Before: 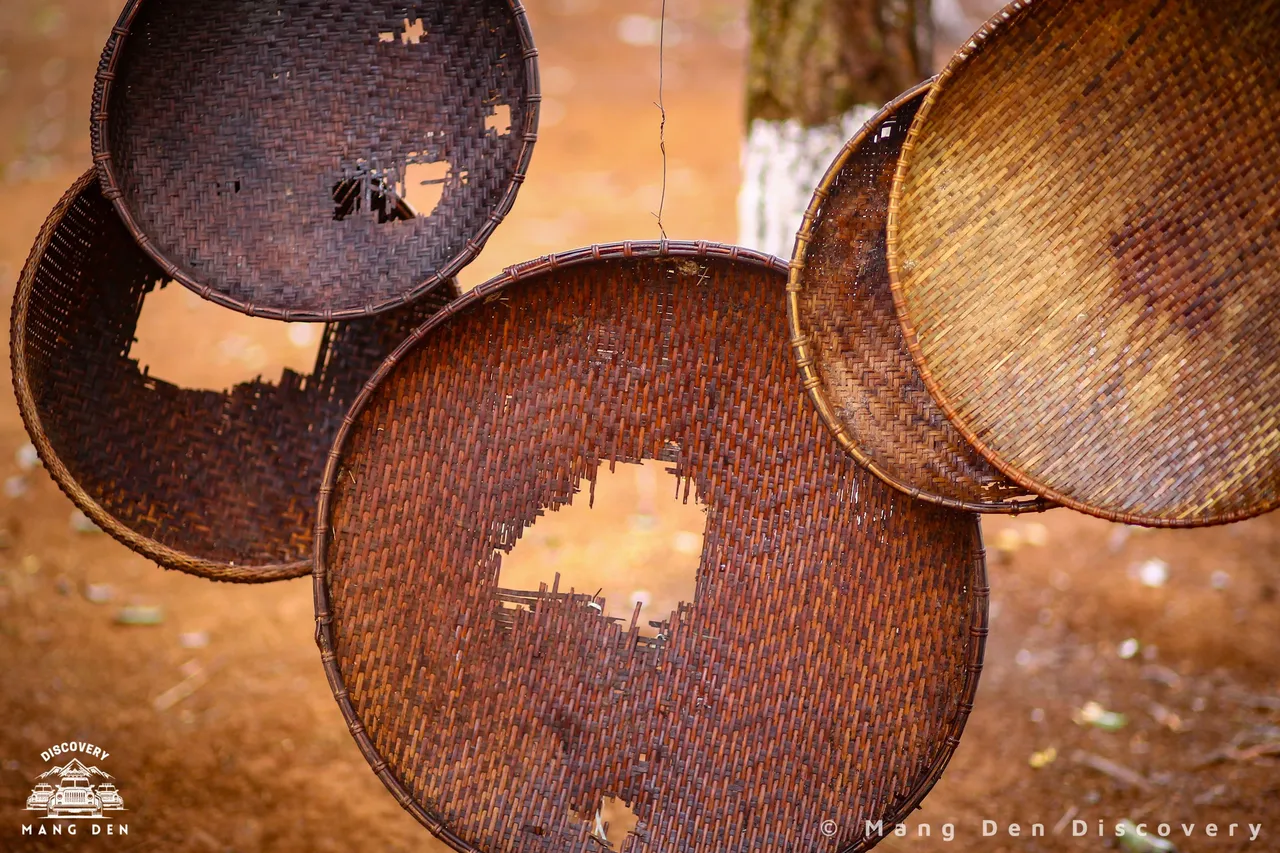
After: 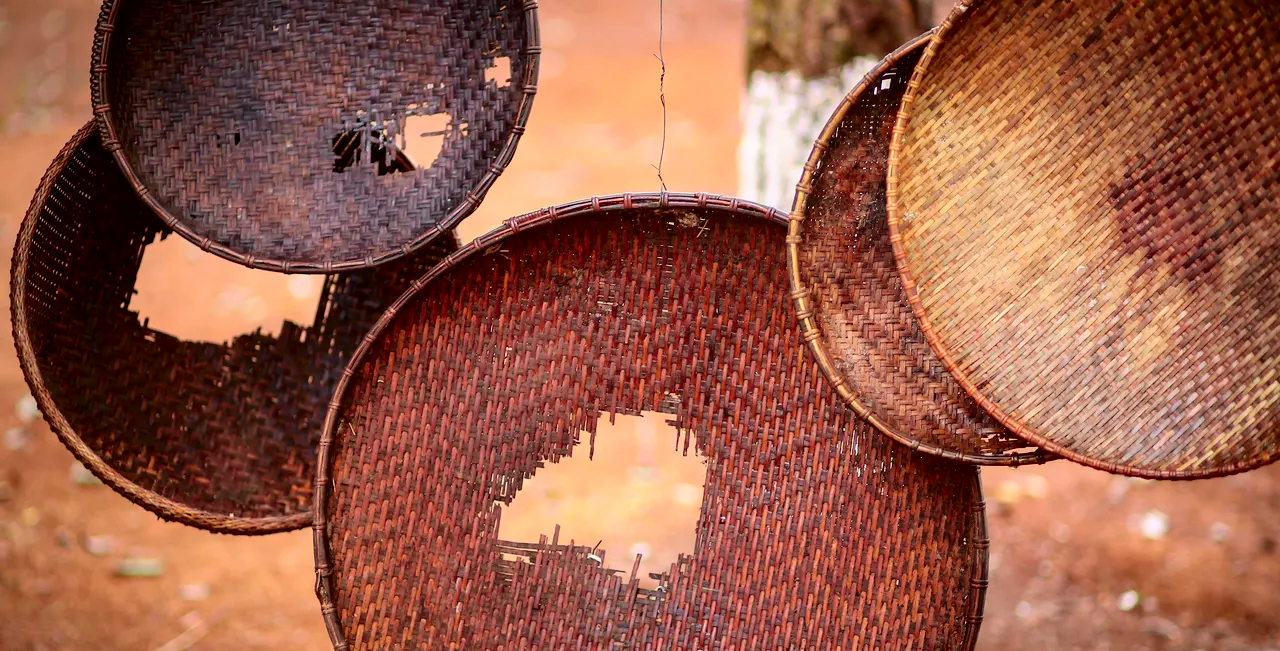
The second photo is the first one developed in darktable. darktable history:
crop: top 5.719%, bottom 17.923%
color correction: highlights b* -0.013, saturation 0.986
tone curve: curves: ch0 [(0.003, 0) (0.066, 0.023) (0.149, 0.094) (0.264, 0.238) (0.395, 0.421) (0.517, 0.56) (0.688, 0.743) (0.813, 0.846) (1, 1)]; ch1 [(0, 0) (0.164, 0.115) (0.337, 0.332) (0.39, 0.398) (0.464, 0.461) (0.501, 0.5) (0.507, 0.503) (0.534, 0.537) (0.577, 0.59) (0.652, 0.681) (0.733, 0.749) (0.811, 0.796) (1, 1)]; ch2 [(0, 0) (0.337, 0.382) (0.464, 0.476) (0.501, 0.502) (0.527, 0.54) (0.551, 0.565) (0.6, 0.59) (0.687, 0.675) (1, 1)], color space Lab, independent channels
